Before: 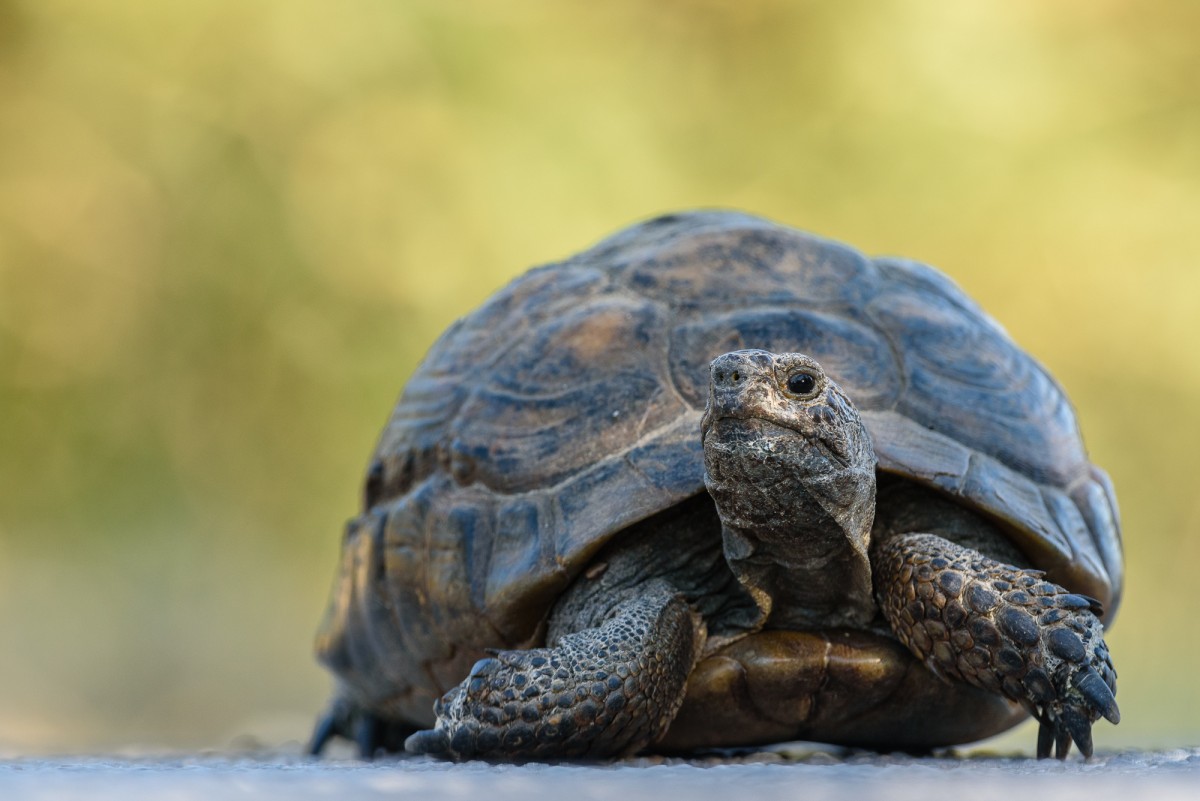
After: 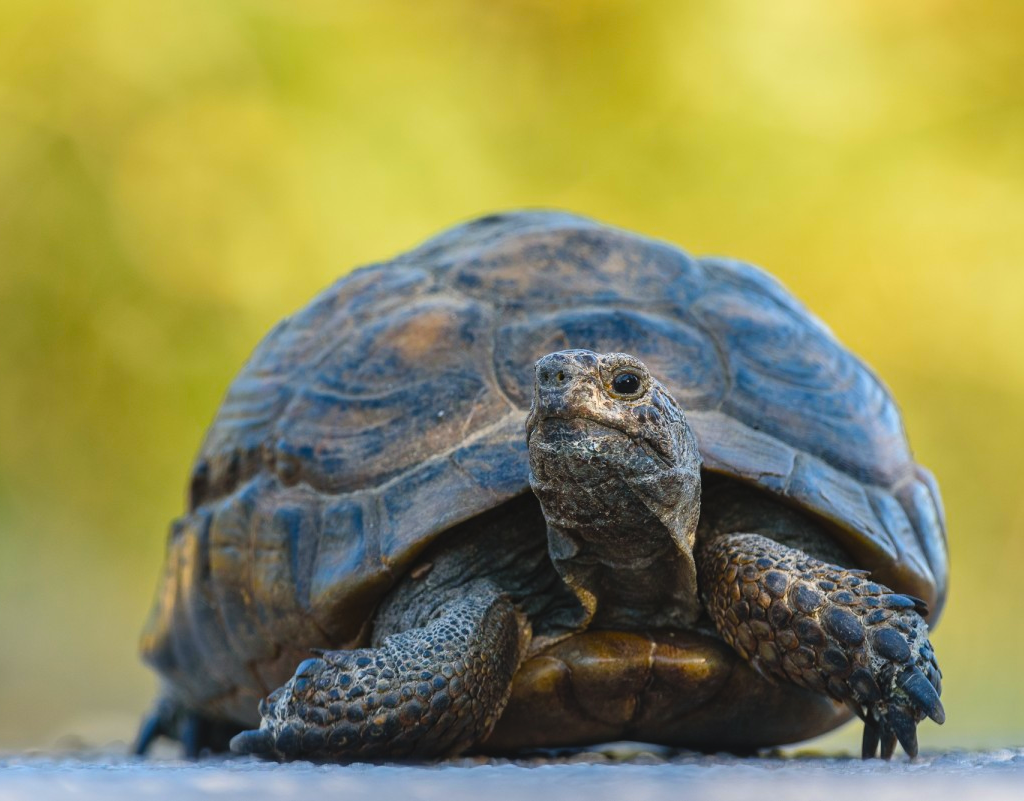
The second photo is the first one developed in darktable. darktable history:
crop and rotate: left 14.598%
color balance rgb: global offset › luminance 0.487%, linear chroma grading › global chroma 15.074%, perceptual saturation grading › global saturation 9.962%, global vibrance 19.124%
